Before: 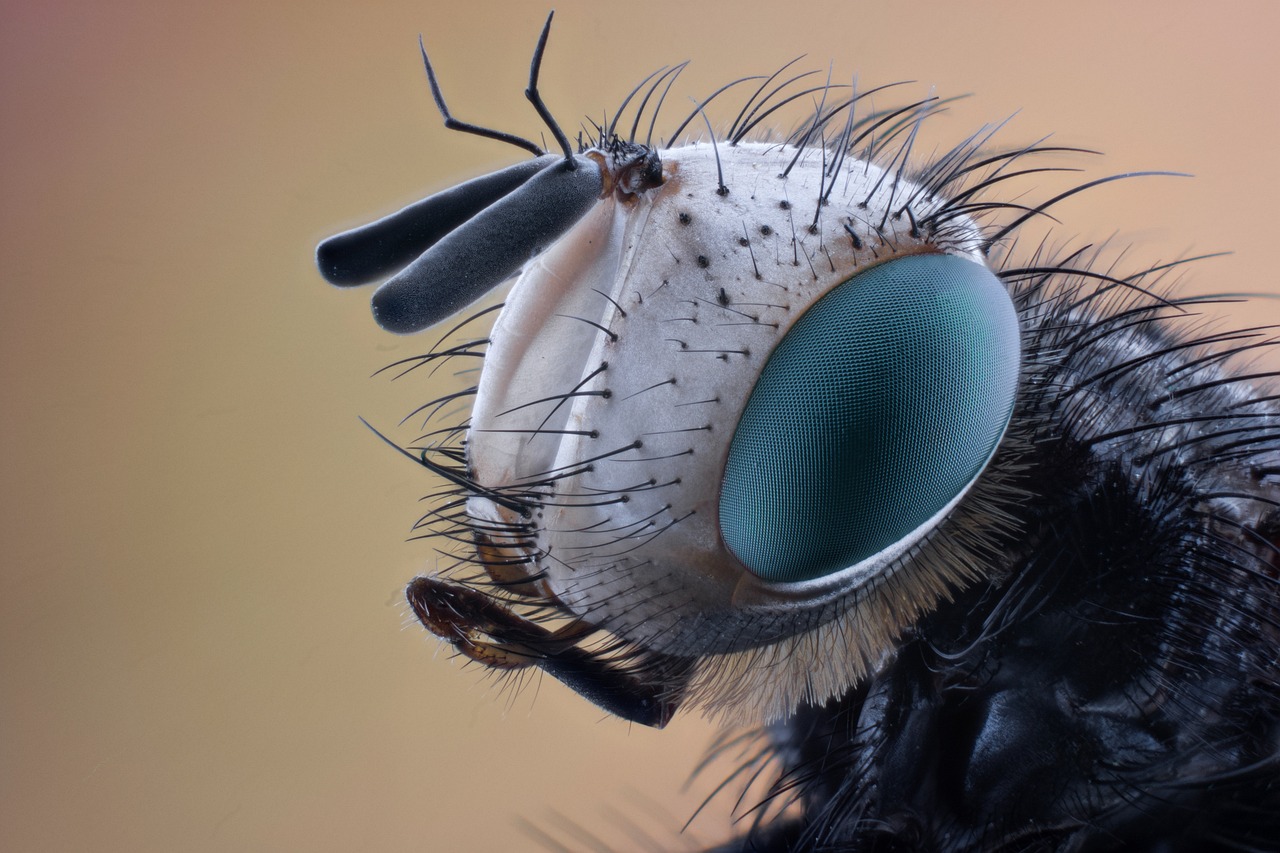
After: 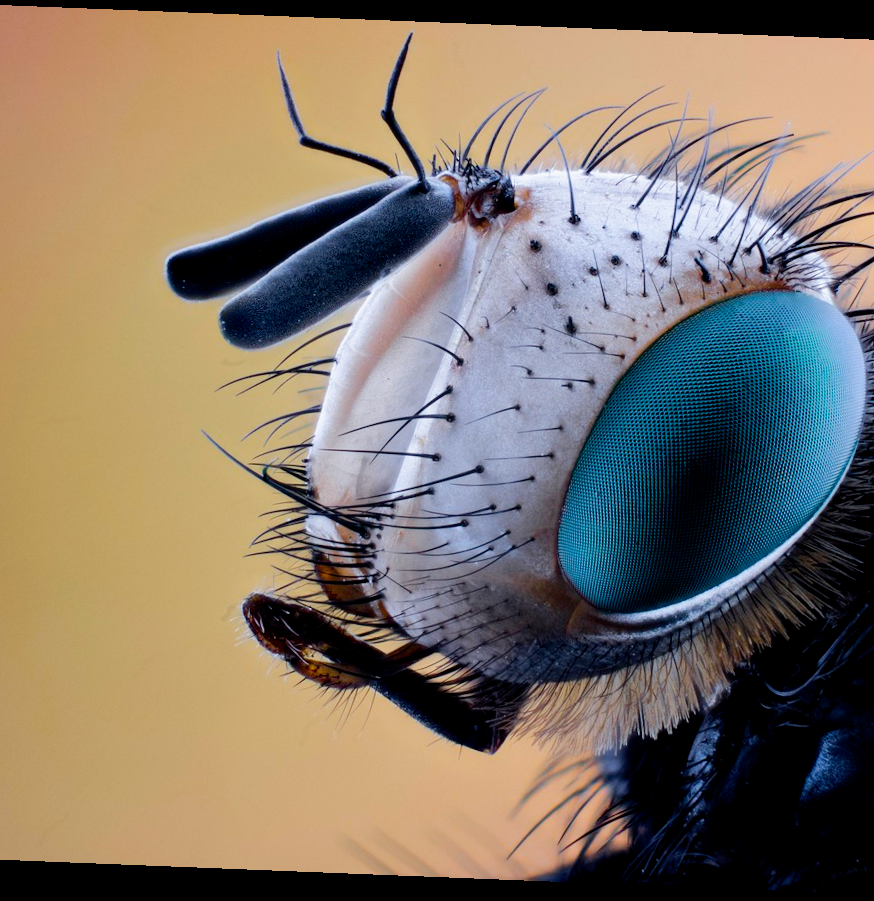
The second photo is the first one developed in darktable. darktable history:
color balance rgb: perceptual saturation grading › global saturation 25%, perceptual brilliance grading › mid-tones 10%, perceptual brilliance grading › shadows 15%, global vibrance 20%
filmic rgb: black relative exposure -6.3 EV, white relative exposure 2.8 EV, threshold 3 EV, target black luminance 0%, hardness 4.6, latitude 67.35%, contrast 1.292, shadows ↔ highlights balance -3.5%, preserve chrominance no, color science v4 (2020), contrast in shadows soft, enable highlight reconstruction true
rotate and perspective: rotation 2.27°, automatic cropping off
crop and rotate: left 13.409%, right 19.924%
